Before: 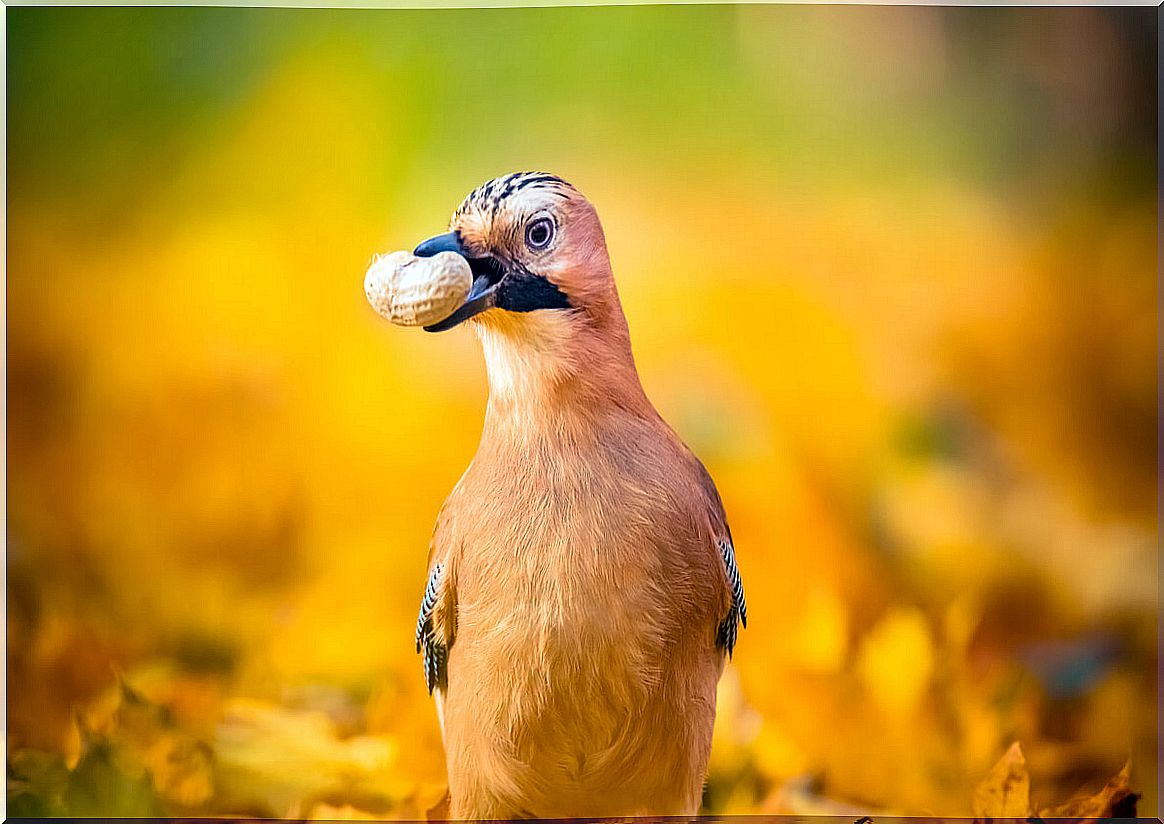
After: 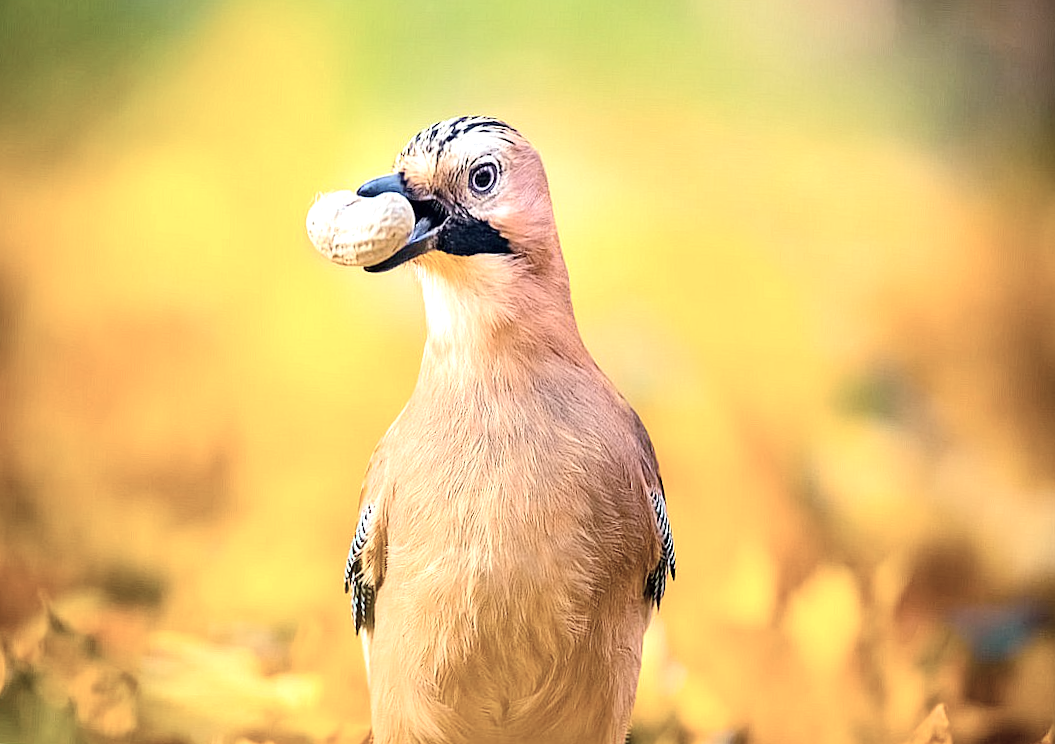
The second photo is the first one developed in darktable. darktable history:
tone curve: curves: ch0 [(0, 0) (0.55, 0.716) (0.841, 0.969)], color space Lab, independent channels, preserve colors none
crop and rotate: angle -2.16°, left 3.081%, top 4.317%, right 1.427%, bottom 0.609%
contrast brightness saturation: contrast 0.056, brightness -0.013, saturation -0.232
